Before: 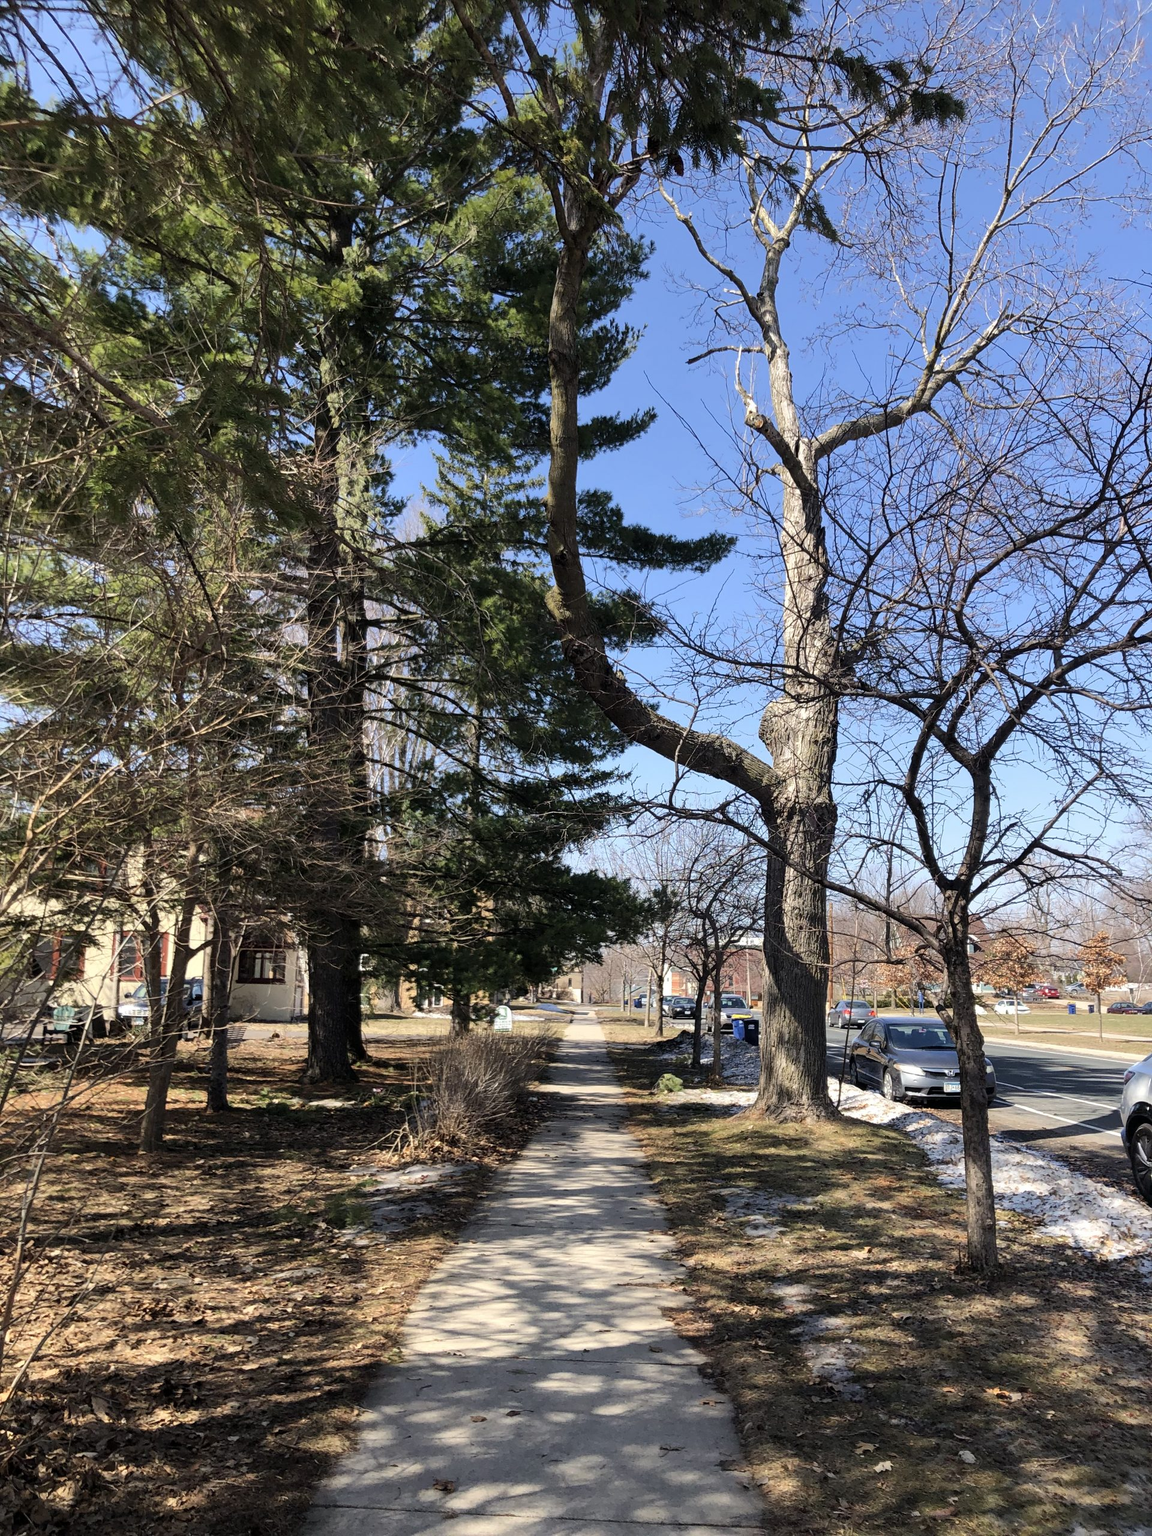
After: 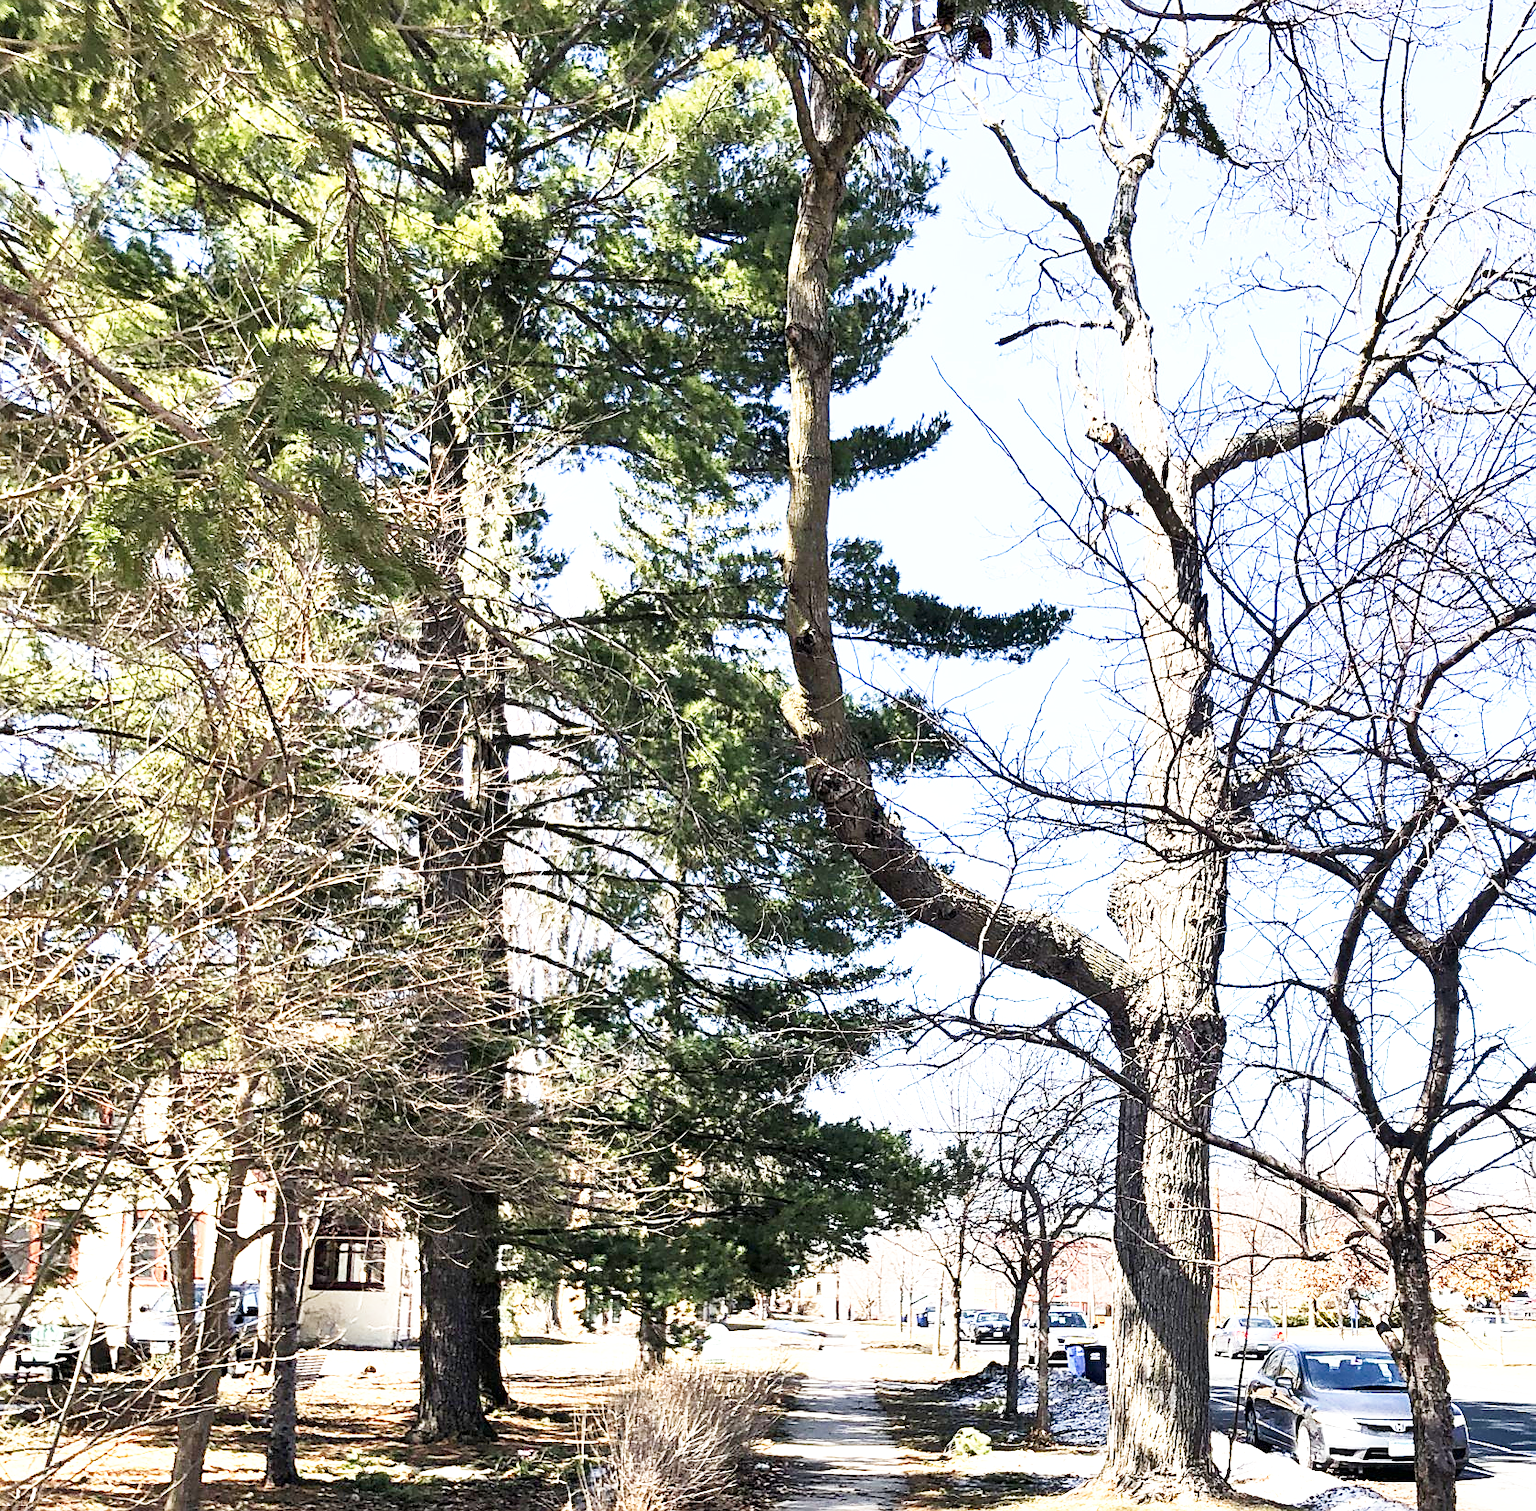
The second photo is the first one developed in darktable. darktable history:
tone curve: curves: ch0 [(0, 0) (0.004, 0.001) (0.133, 0.132) (0.325, 0.395) (0.455, 0.565) (0.832, 0.925) (1, 1)], preserve colors none
sharpen: on, module defaults
exposure: black level correction 0, exposure 1.467 EV, compensate highlight preservation false
shadows and highlights: soften with gaussian
base curve: curves: ch0 [(0, 0) (0.688, 0.865) (1, 1)], preserve colors none
crop: left 2.908%, top 8.954%, right 9.628%, bottom 26.477%
